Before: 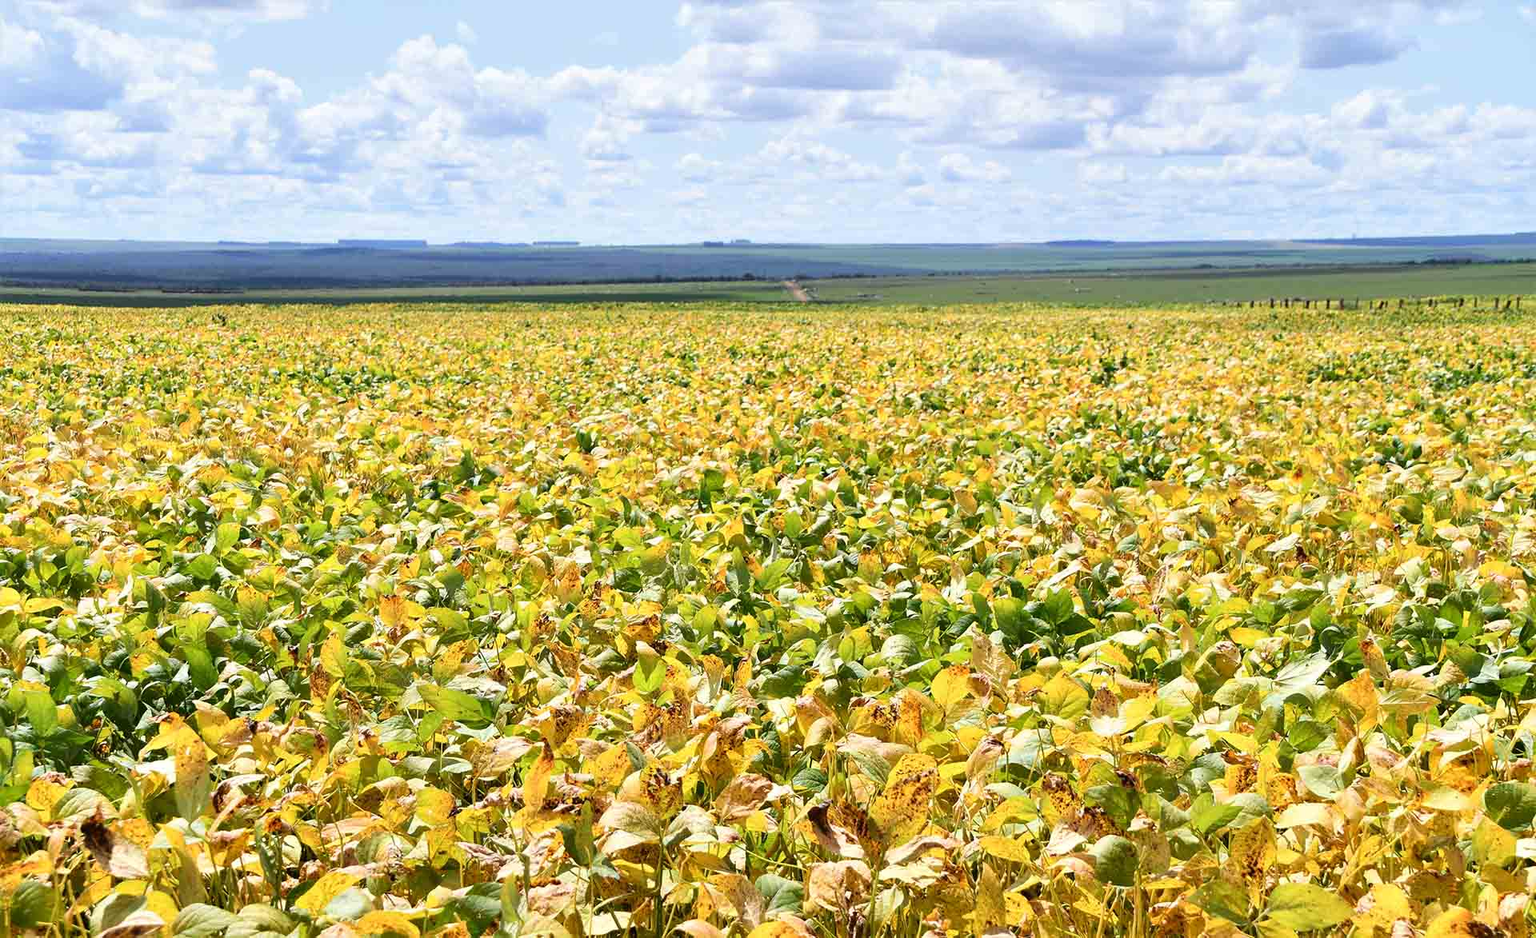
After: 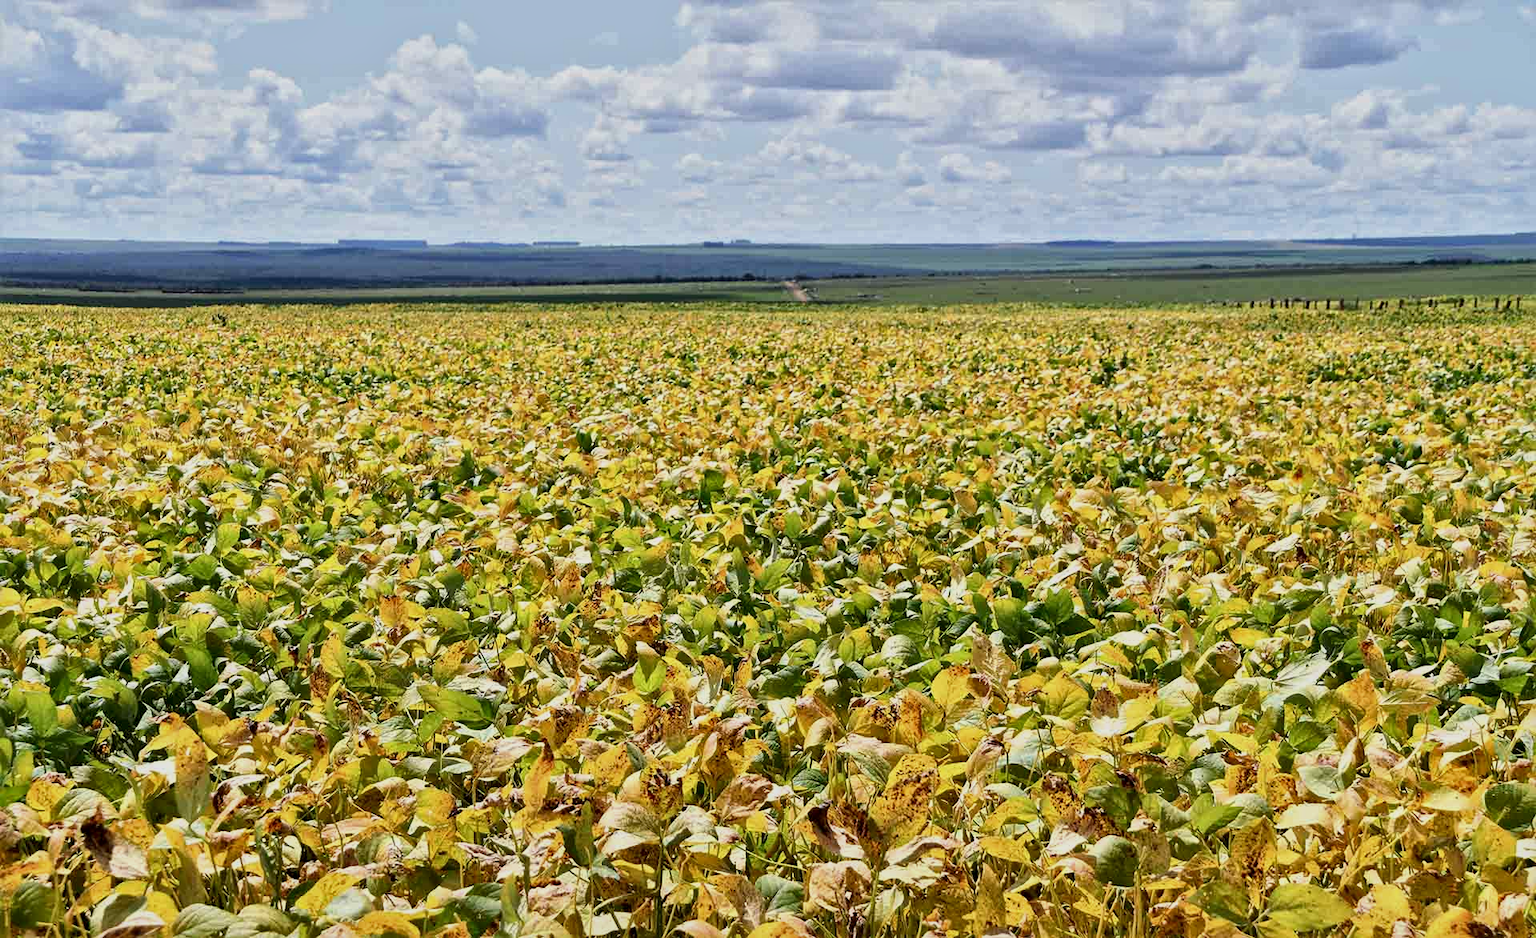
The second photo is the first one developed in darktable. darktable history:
local contrast: mode bilateral grid, contrast 20, coarseness 19, detail 163%, midtone range 0.2
exposure: exposure -0.582 EV, compensate highlight preservation false
